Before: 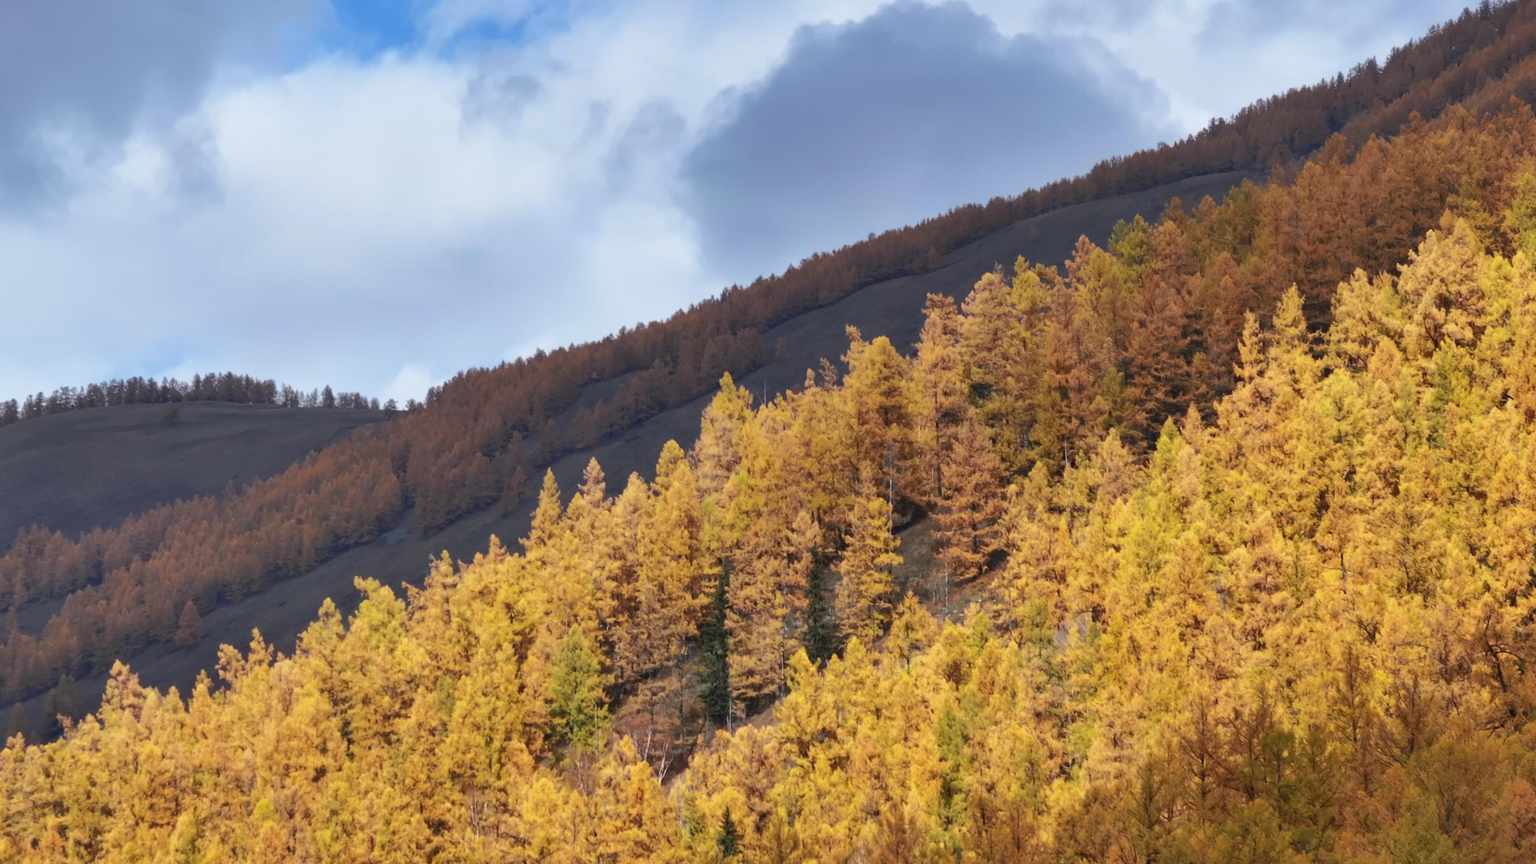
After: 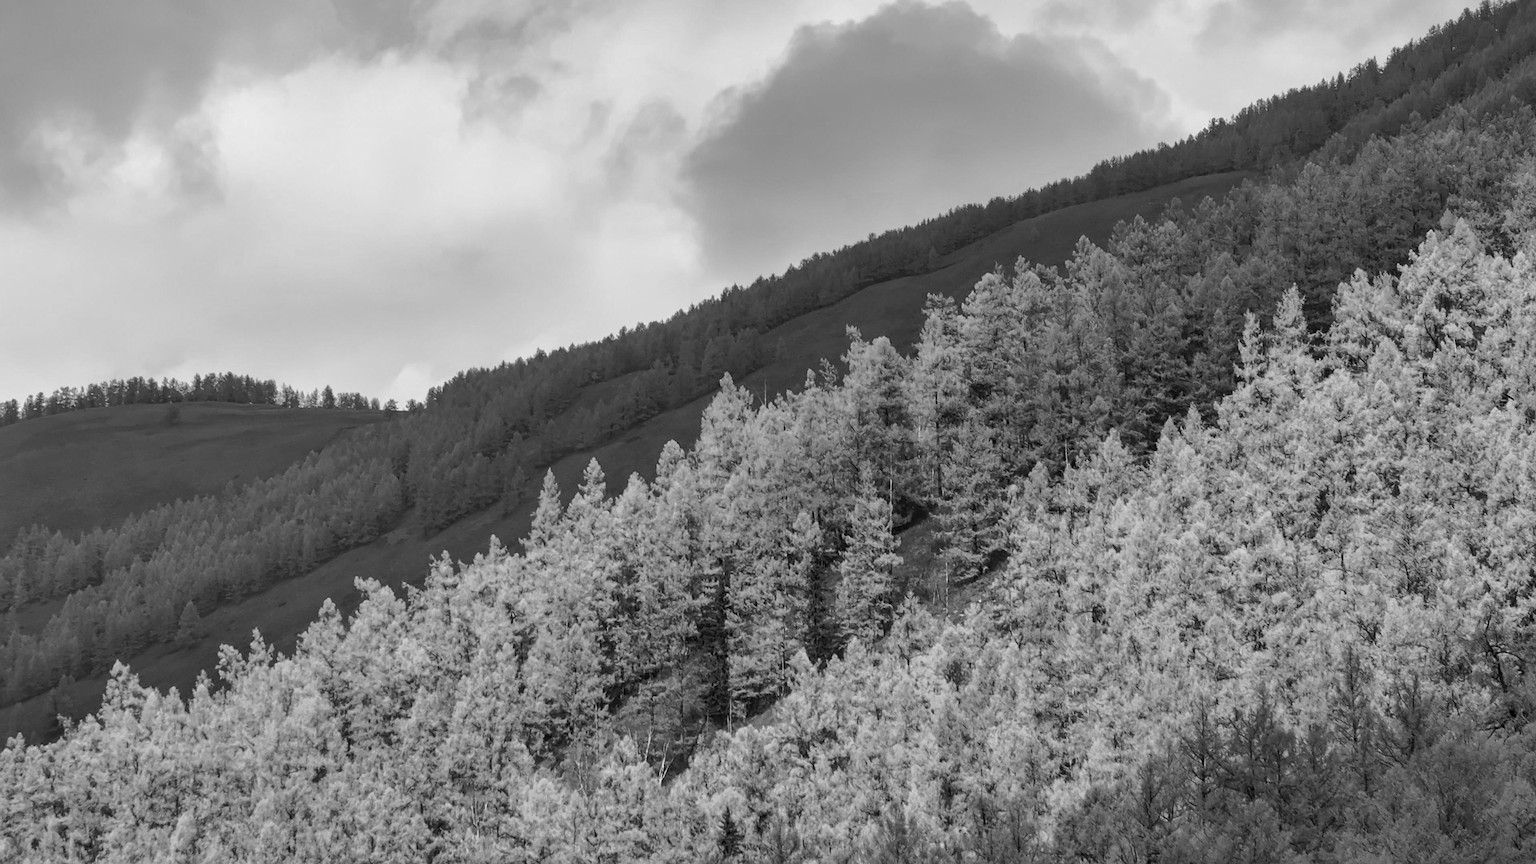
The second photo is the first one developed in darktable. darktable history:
color calibration: output gray [0.267, 0.423, 0.267, 0], x 0.37, y 0.382, temperature 4313.33 K
local contrast: on, module defaults
tone equalizer: smoothing diameter 2.22%, edges refinement/feathering 22.36, mask exposure compensation -1.57 EV, filter diffusion 5
sharpen: on, module defaults
